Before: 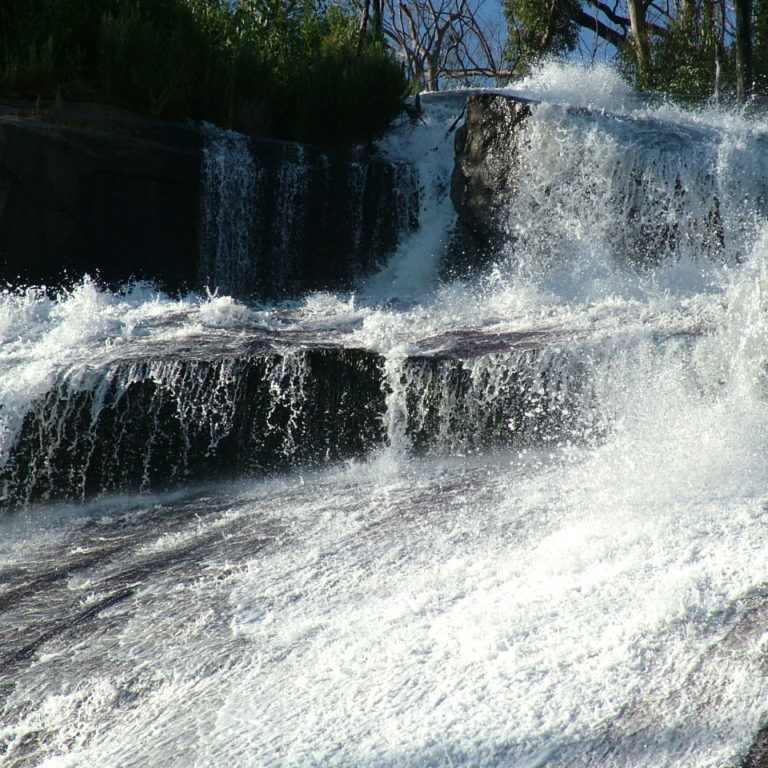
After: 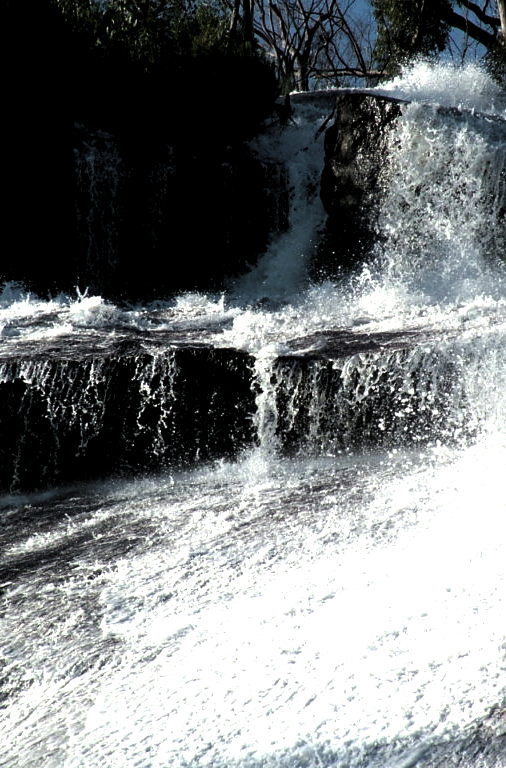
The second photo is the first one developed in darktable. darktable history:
crop: left 17.028%, right 16.981%
tone equalizer: -8 EV -0.431 EV, -7 EV -0.383 EV, -6 EV -0.362 EV, -5 EV -0.246 EV, -3 EV 0.202 EV, -2 EV 0.352 EV, -1 EV 0.388 EV, +0 EV 0.429 EV, edges refinement/feathering 500, mask exposure compensation -1.57 EV, preserve details no
levels: levels [0.101, 0.578, 0.953]
